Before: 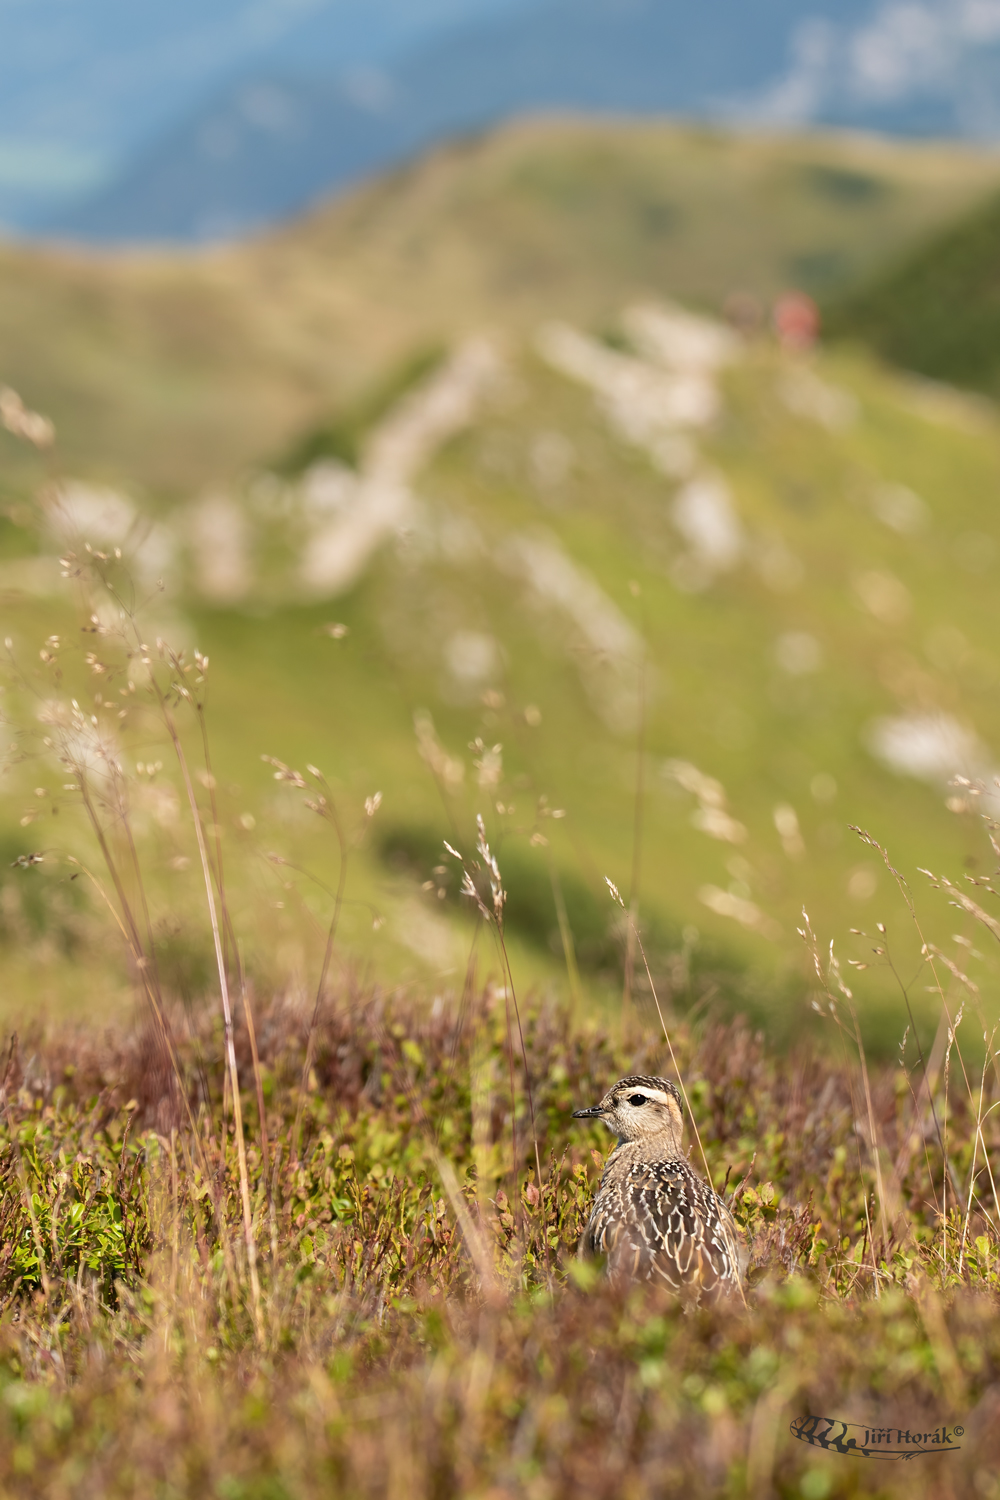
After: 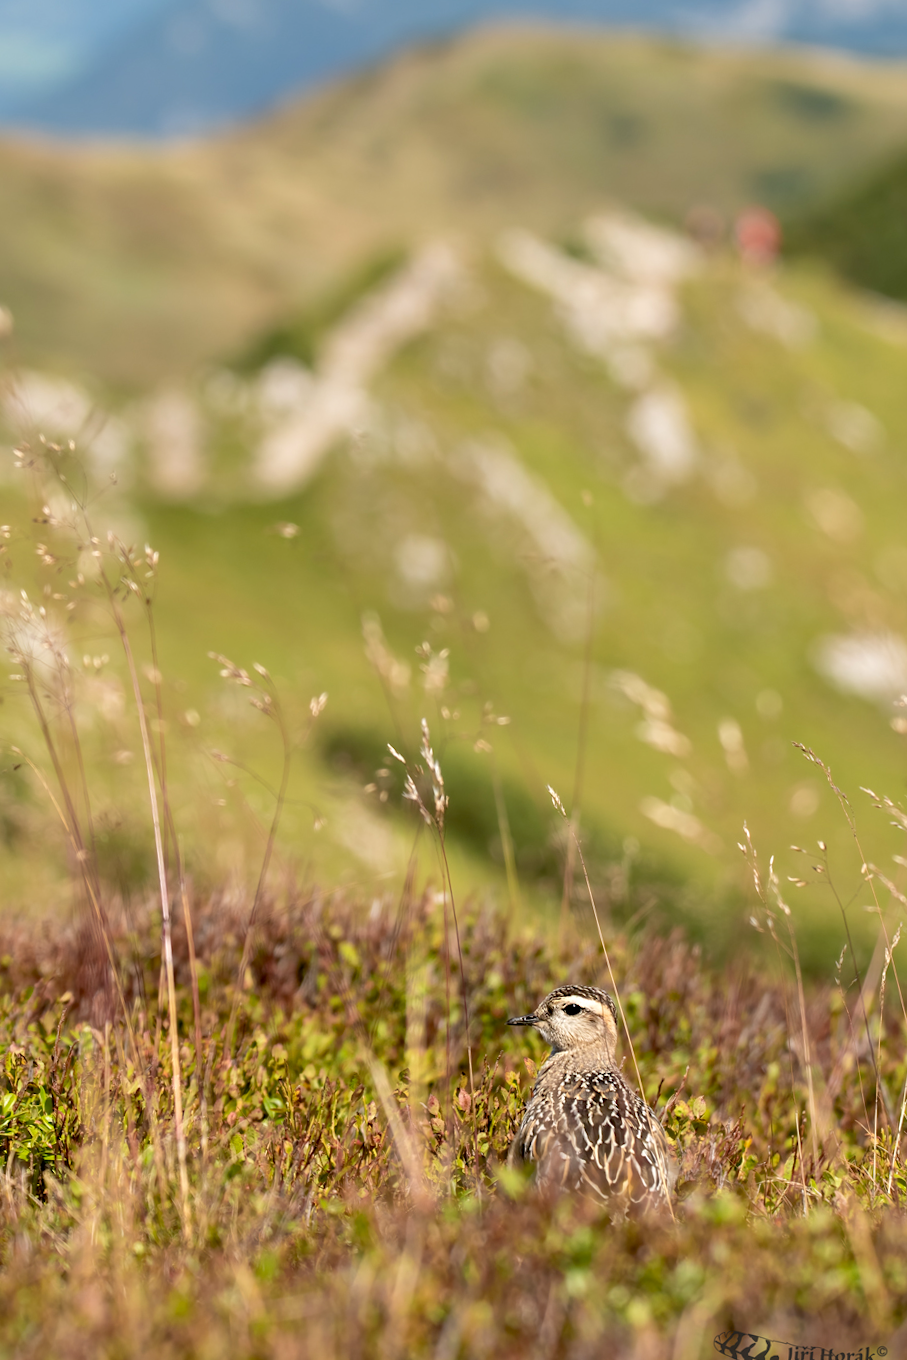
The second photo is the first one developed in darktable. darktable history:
crop and rotate: angle -1.96°, left 3.097%, top 4.154%, right 1.586%, bottom 0.529%
exposure: black level correction 0.009, exposure 0.119 EV, compensate highlight preservation false
